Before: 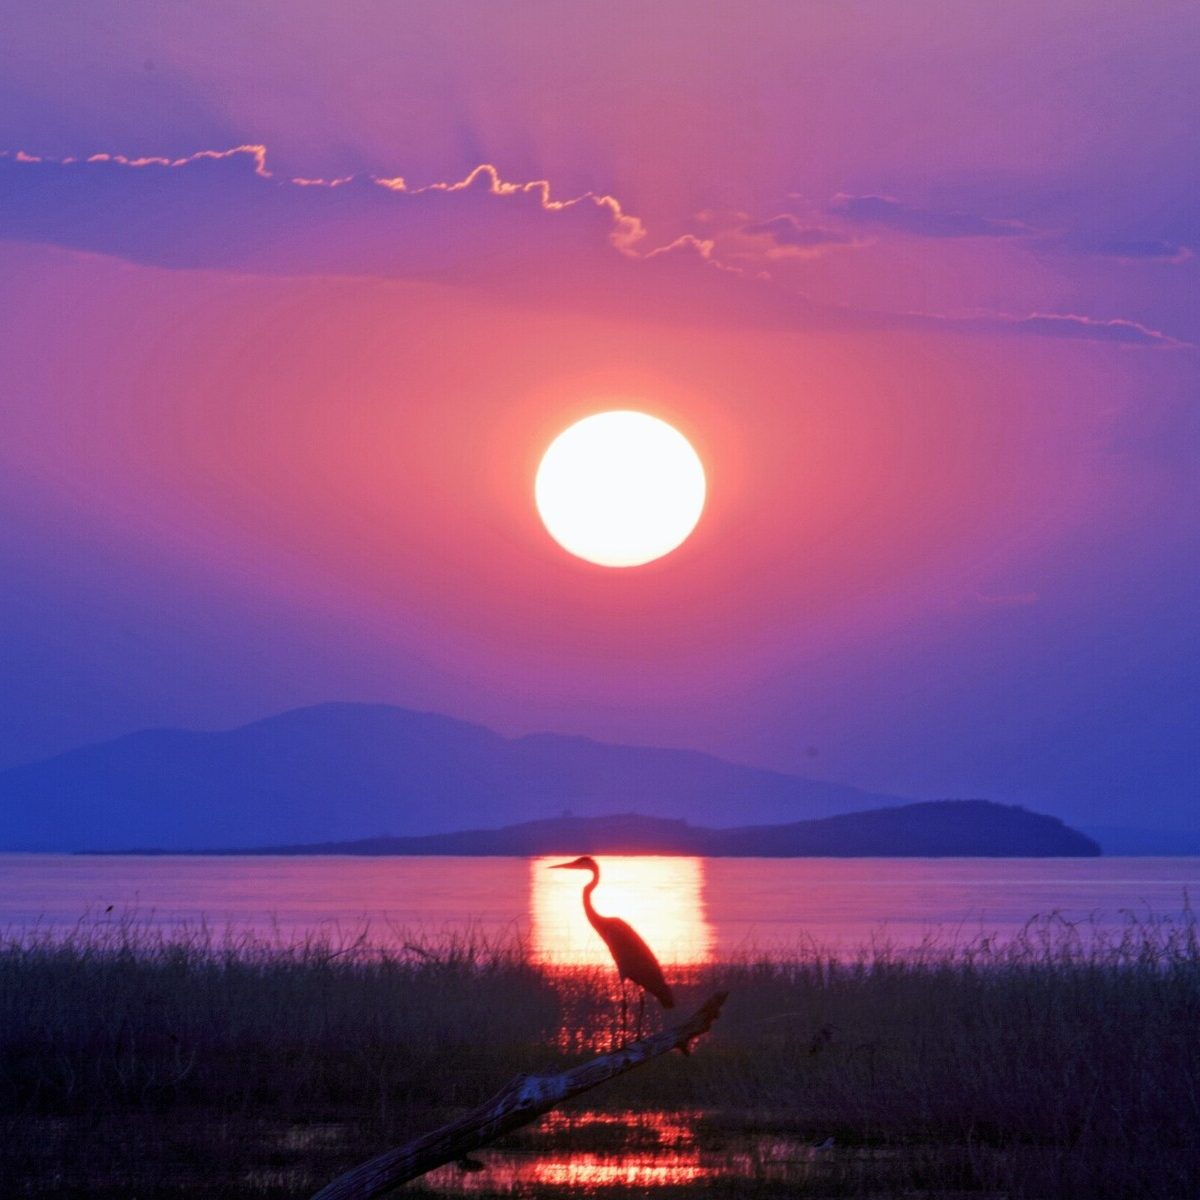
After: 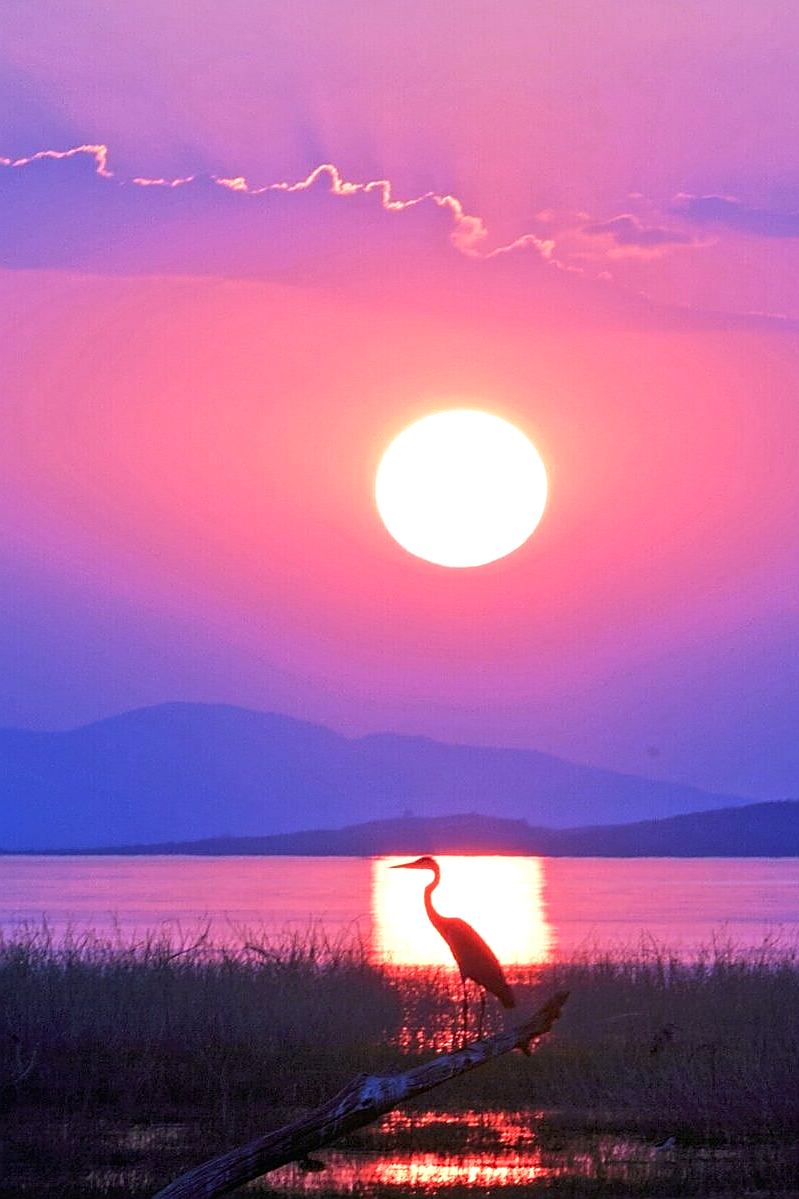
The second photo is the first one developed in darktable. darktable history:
exposure: black level correction 0, exposure 0.694 EV, compensate highlight preservation false
tone equalizer: on, module defaults
crop and rotate: left 13.33%, right 20.033%
sharpen: radius 1.382, amount 1.235, threshold 0.601
